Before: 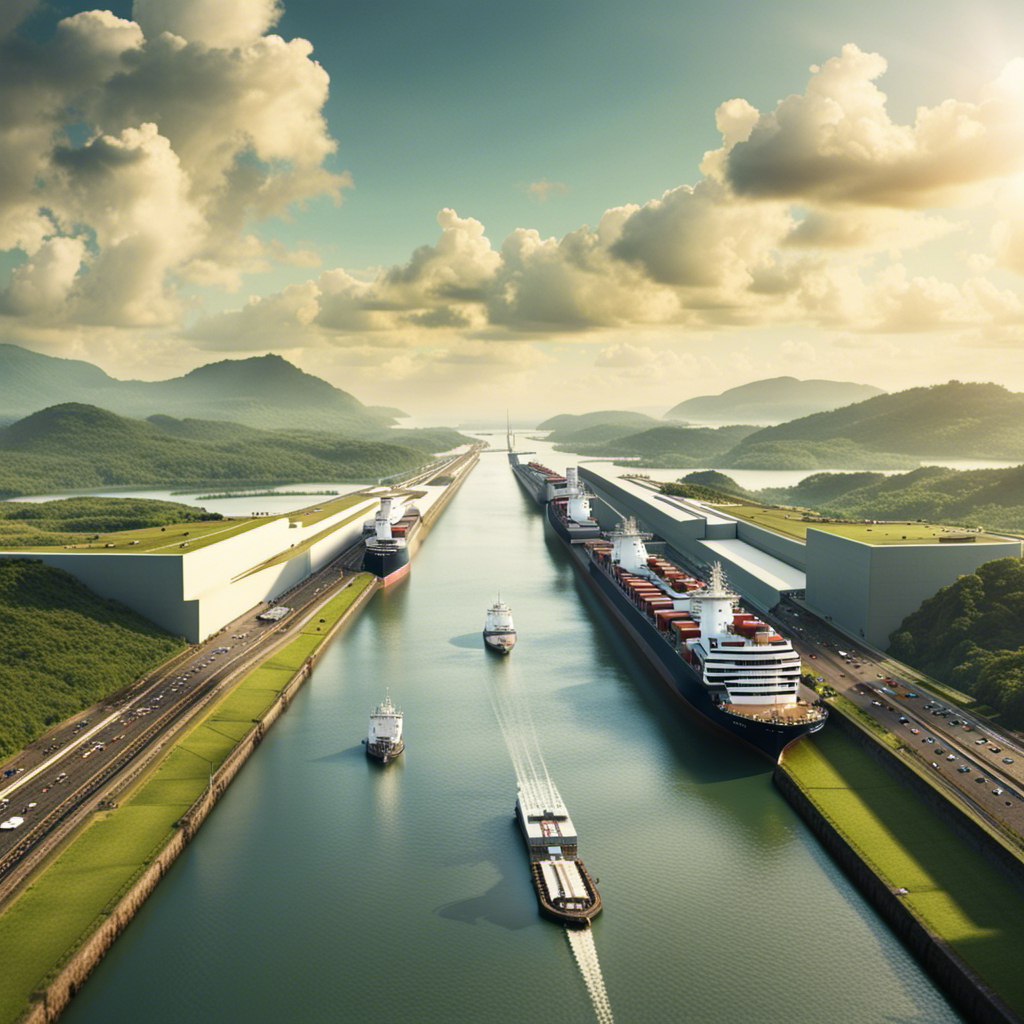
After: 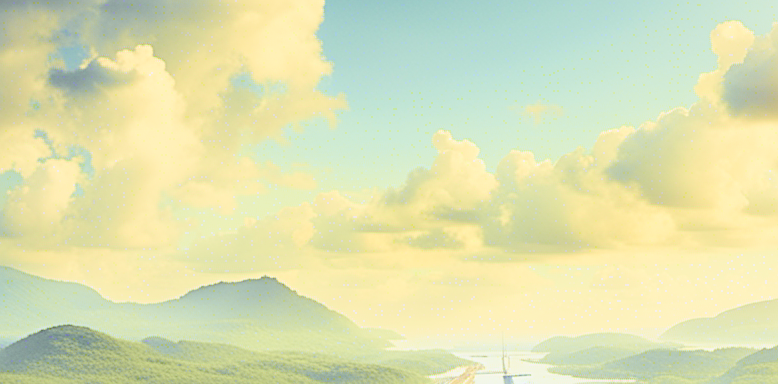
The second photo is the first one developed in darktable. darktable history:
crop: left 0.561%, top 7.647%, right 23.375%, bottom 54.758%
exposure: exposure 0.751 EV, compensate highlight preservation false
filmic rgb: black relative exposure -7.65 EV, white relative exposure 4.56 EV, hardness 3.61, iterations of high-quality reconstruction 10
color balance rgb: shadows lift › luminance 0.726%, shadows lift › chroma 7.002%, shadows lift › hue 297.41°, global offset › luminance -0.997%, perceptual saturation grading › global saturation 30.619%
sharpen: on, module defaults
tone curve: curves: ch0 [(0, 0) (0.081, 0.044) (0.185, 0.13) (0.283, 0.238) (0.416, 0.449) (0.495, 0.524) (0.686, 0.743) (0.826, 0.865) (0.978, 0.988)]; ch1 [(0, 0) (0.147, 0.166) (0.321, 0.362) (0.371, 0.402) (0.423, 0.442) (0.479, 0.472) (0.505, 0.497) (0.521, 0.506) (0.551, 0.537) (0.586, 0.574) (0.625, 0.618) (0.68, 0.681) (1, 1)]; ch2 [(0, 0) (0.346, 0.362) (0.404, 0.427) (0.502, 0.495) (0.531, 0.513) (0.547, 0.533) (0.582, 0.596) (0.629, 0.631) (0.717, 0.678) (1, 1)], color space Lab, independent channels, preserve colors none
contrast brightness saturation: contrast 0.099, brightness 0.294, saturation 0.136
